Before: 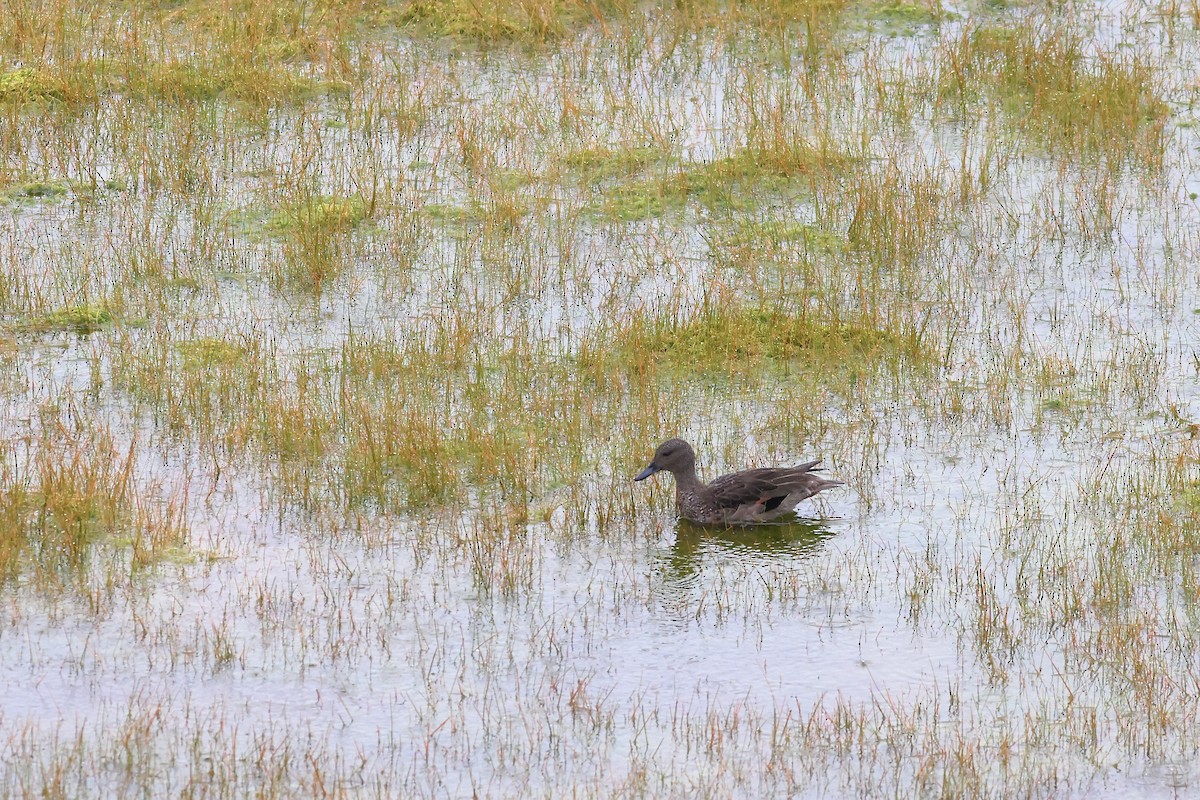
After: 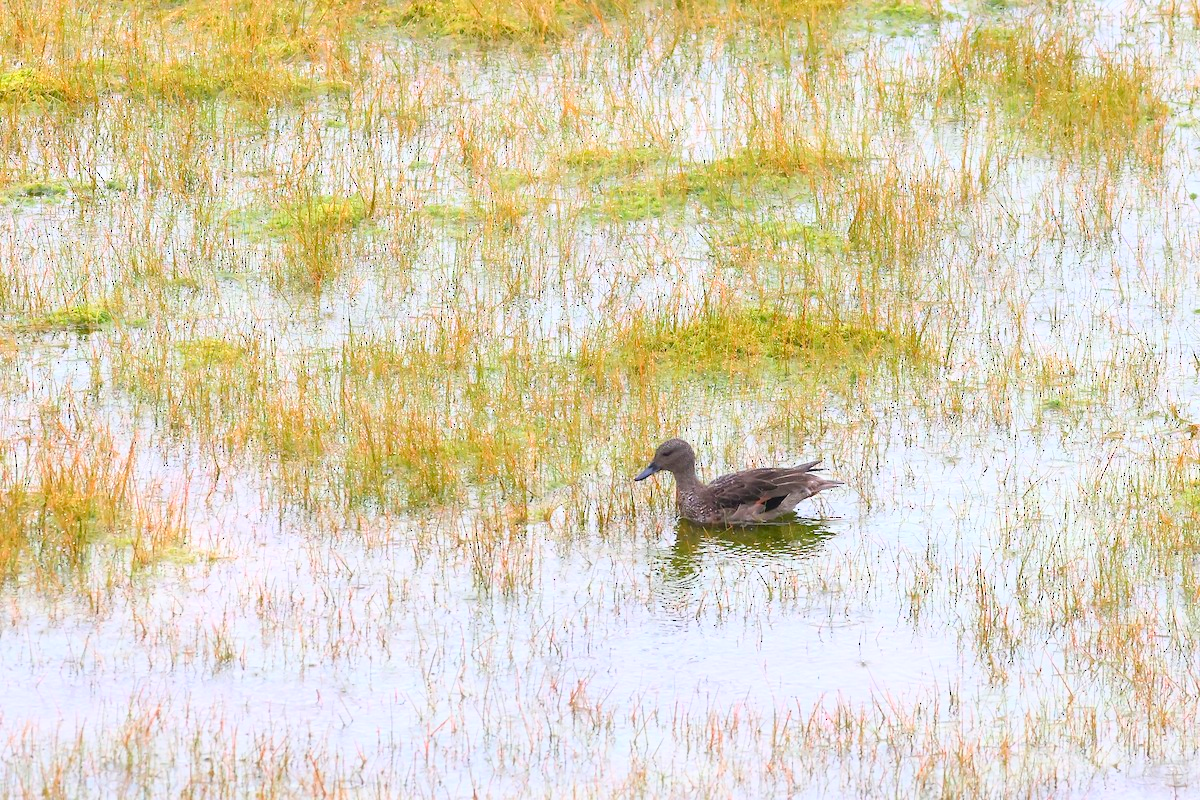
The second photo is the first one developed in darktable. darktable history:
contrast brightness saturation: contrast 0.2, brightness 0.16, saturation 0.22
exposure: exposure 0.207 EV, compensate highlight preservation false
